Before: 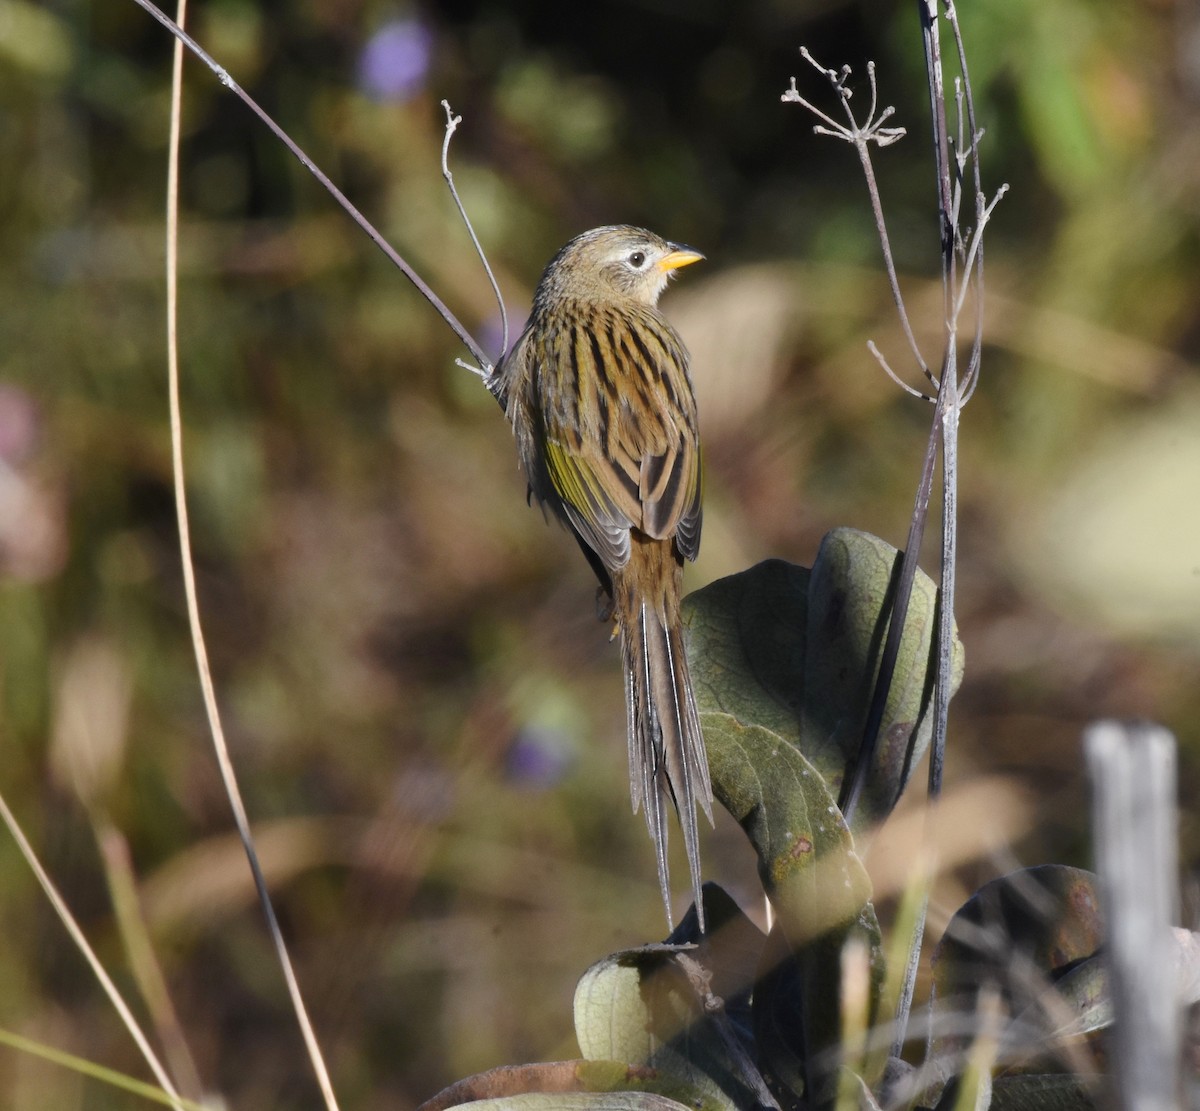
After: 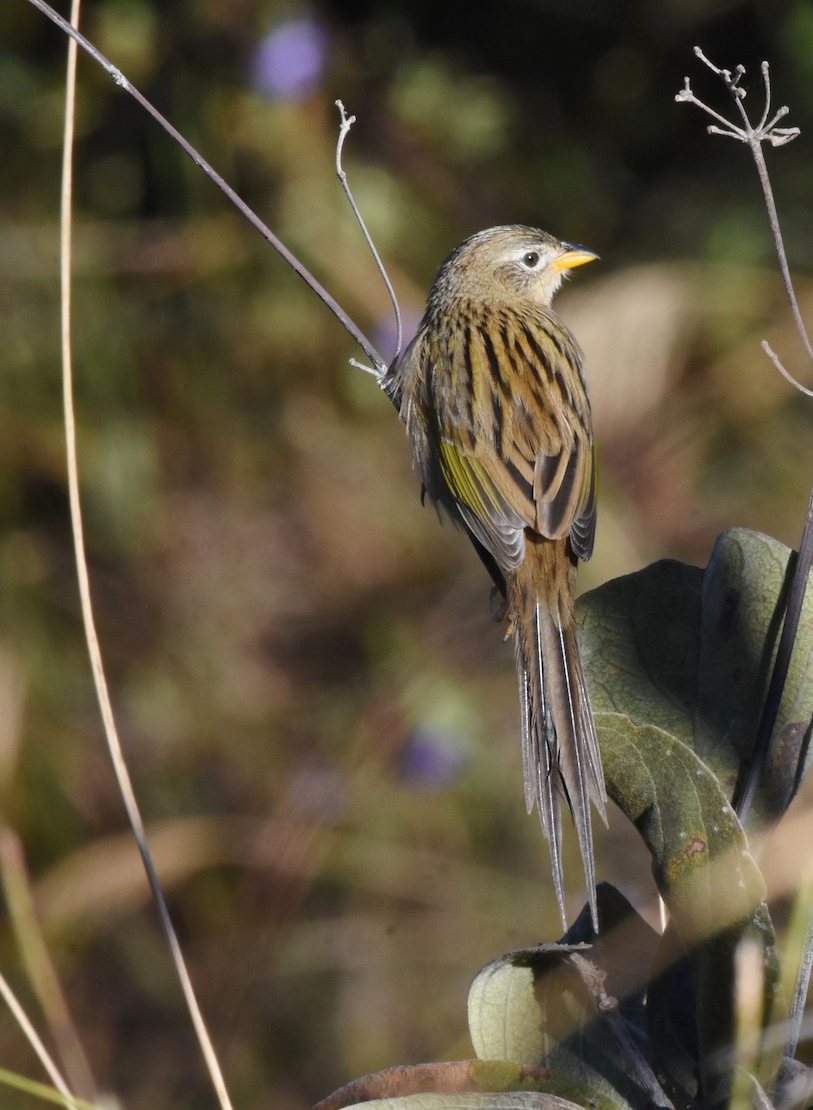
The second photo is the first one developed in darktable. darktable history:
crop and rotate: left 8.883%, right 23.297%
